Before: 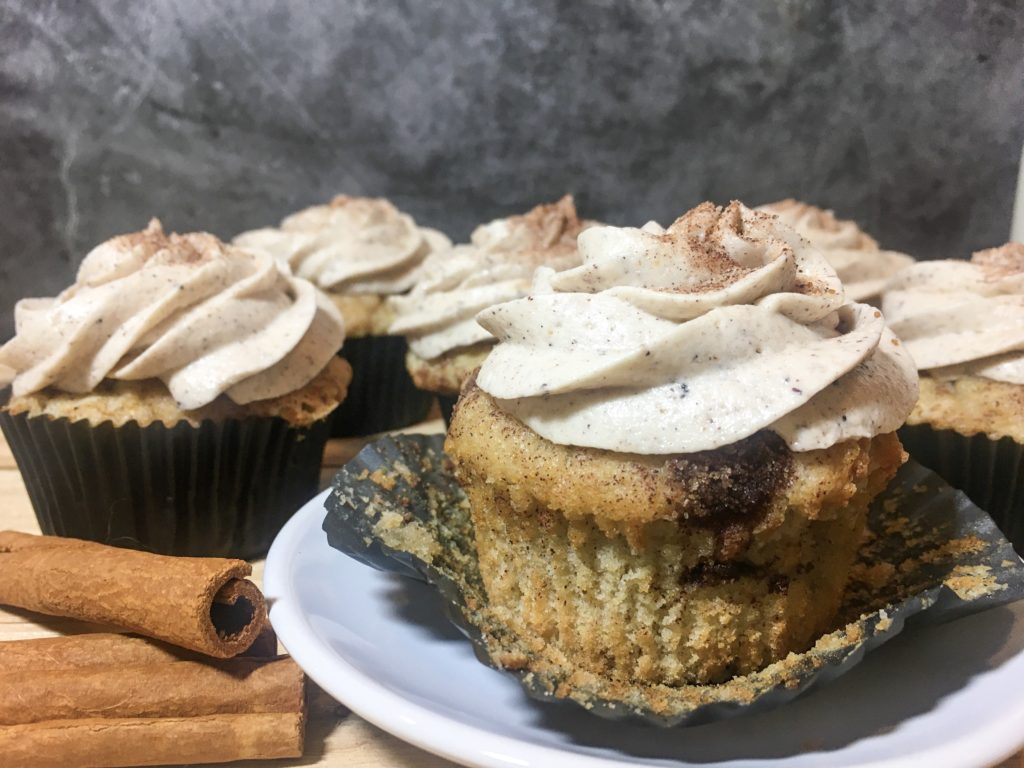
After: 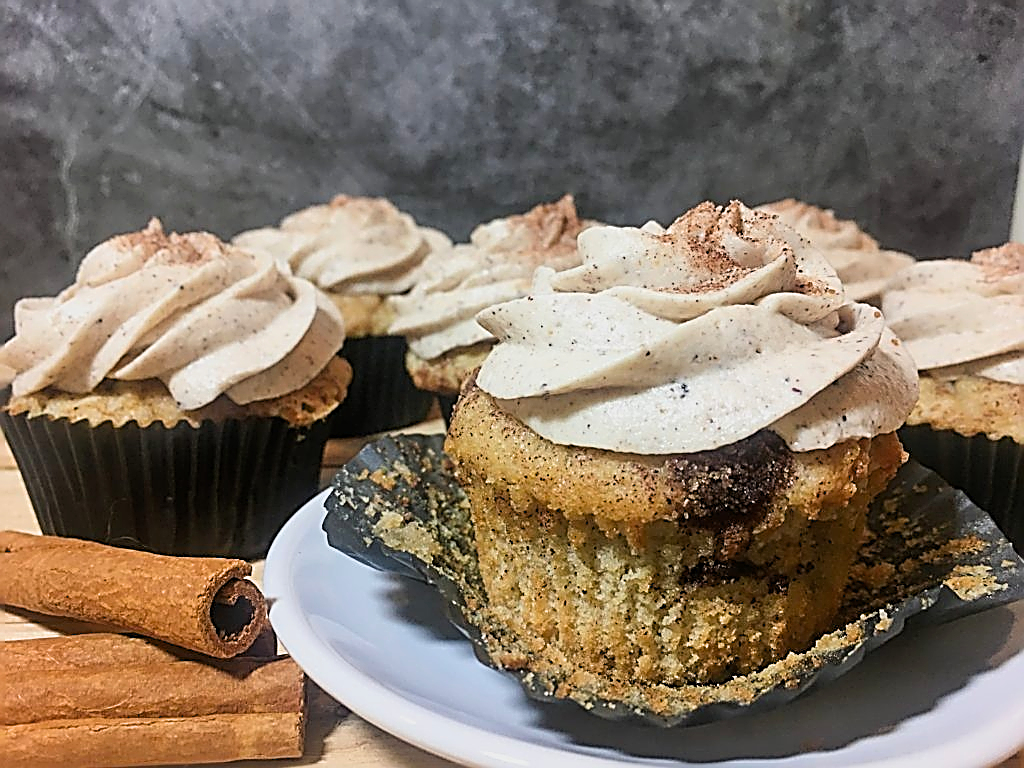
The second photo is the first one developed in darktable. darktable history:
filmic rgb: black relative exposure -11.35 EV, white relative exposure 3.22 EV, hardness 6.76, color science v6 (2022)
sharpen: amount 1.861
